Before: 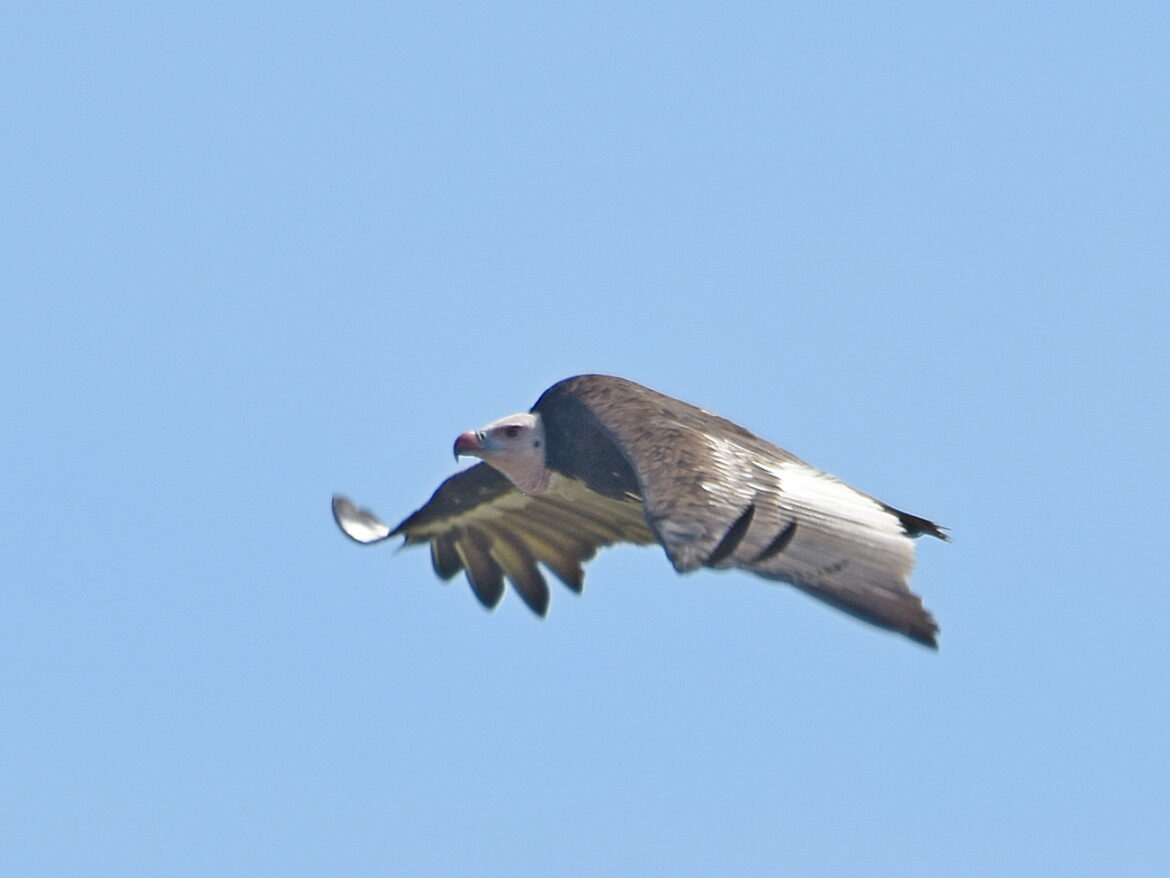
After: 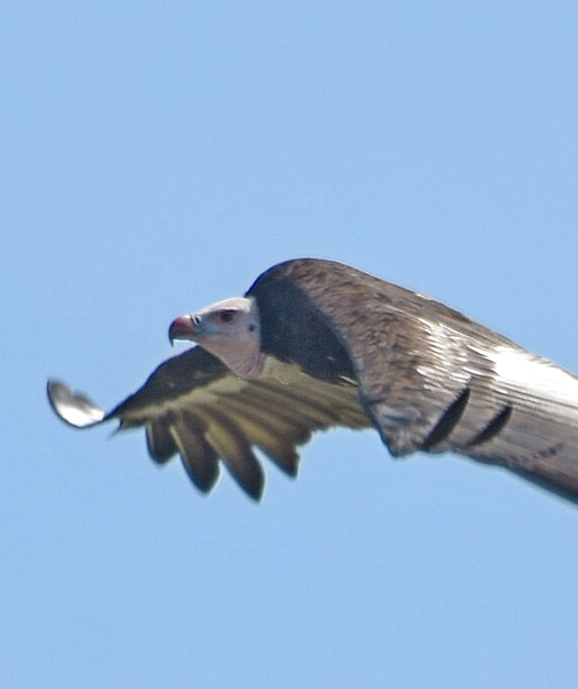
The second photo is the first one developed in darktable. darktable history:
local contrast: on, module defaults
crop and rotate: angle 0.02°, left 24.353%, top 13.219%, right 26.156%, bottom 8.224%
